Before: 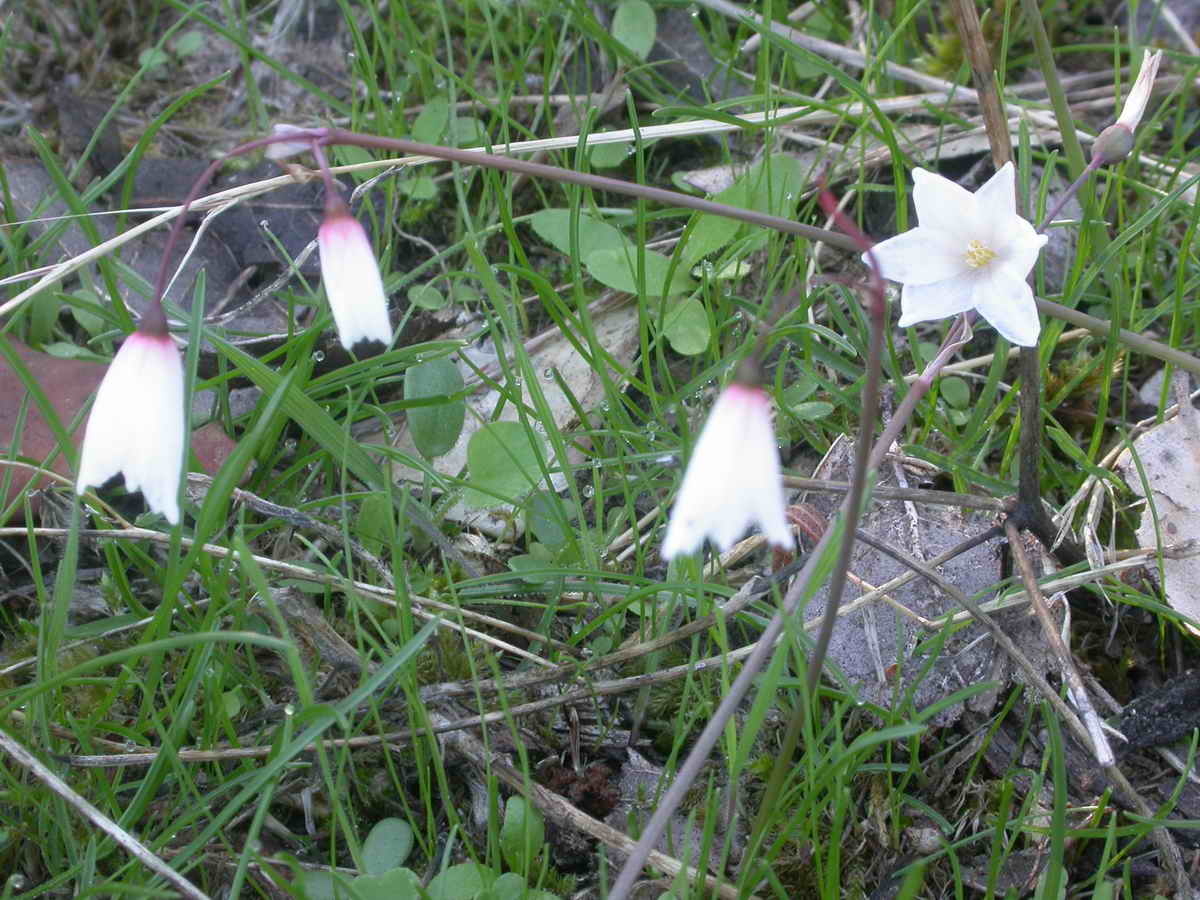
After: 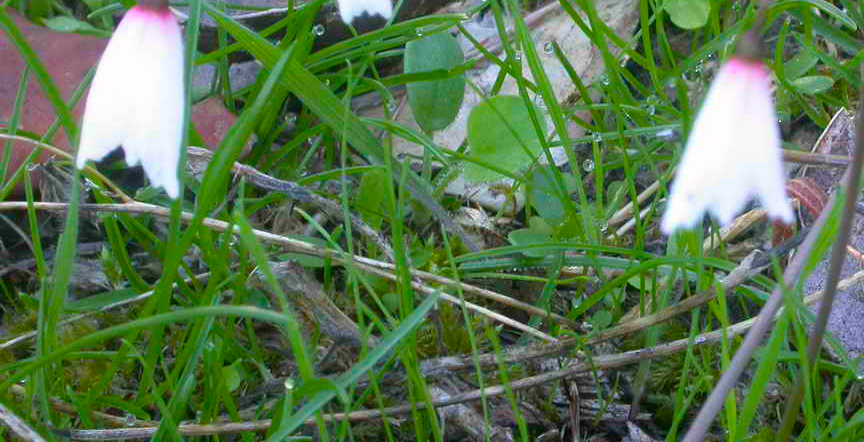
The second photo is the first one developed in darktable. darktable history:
color balance rgb: highlights gain › chroma 0.275%, highlights gain › hue 330.54°, perceptual saturation grading › global saturation 24.87%, global vibrance 42.112%
crop: top 36.23%, right 27.968%, bottom 14.568%
